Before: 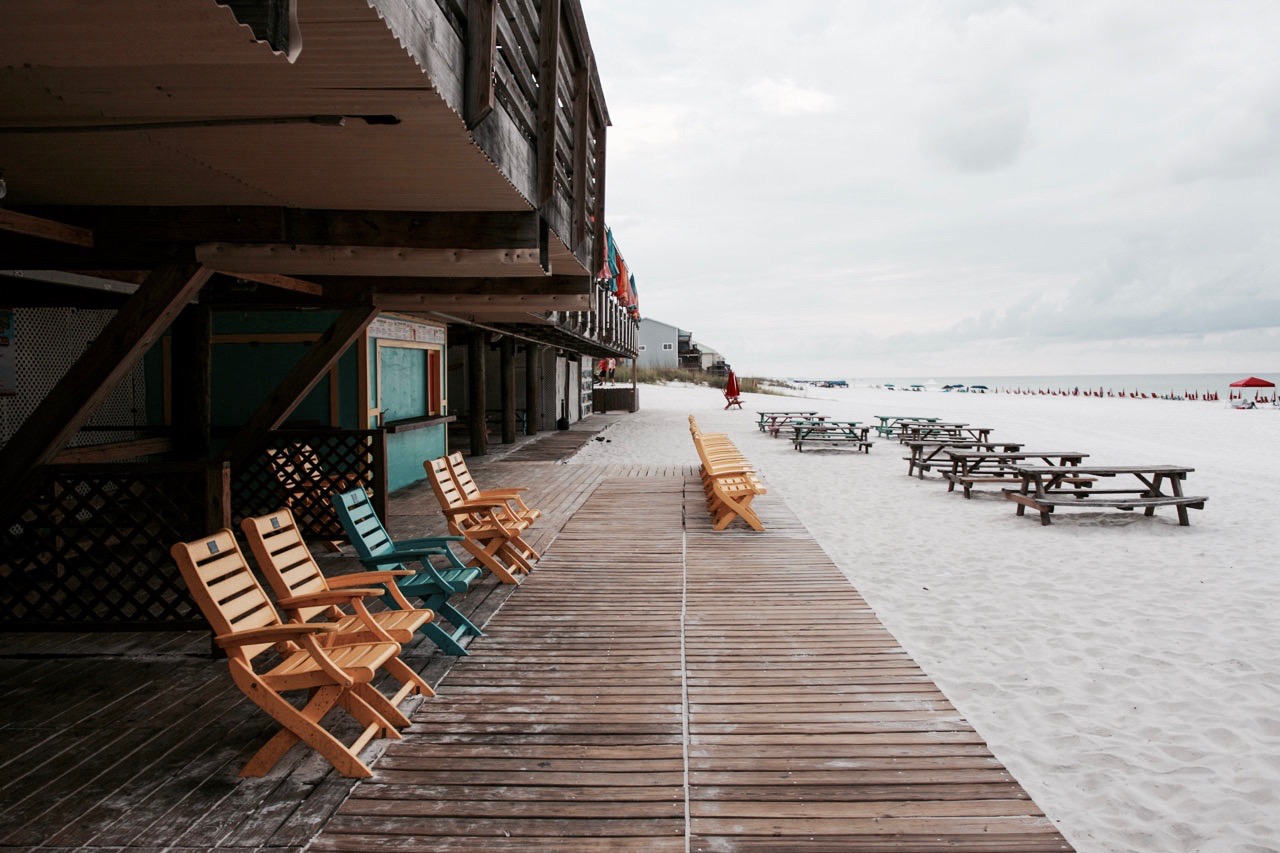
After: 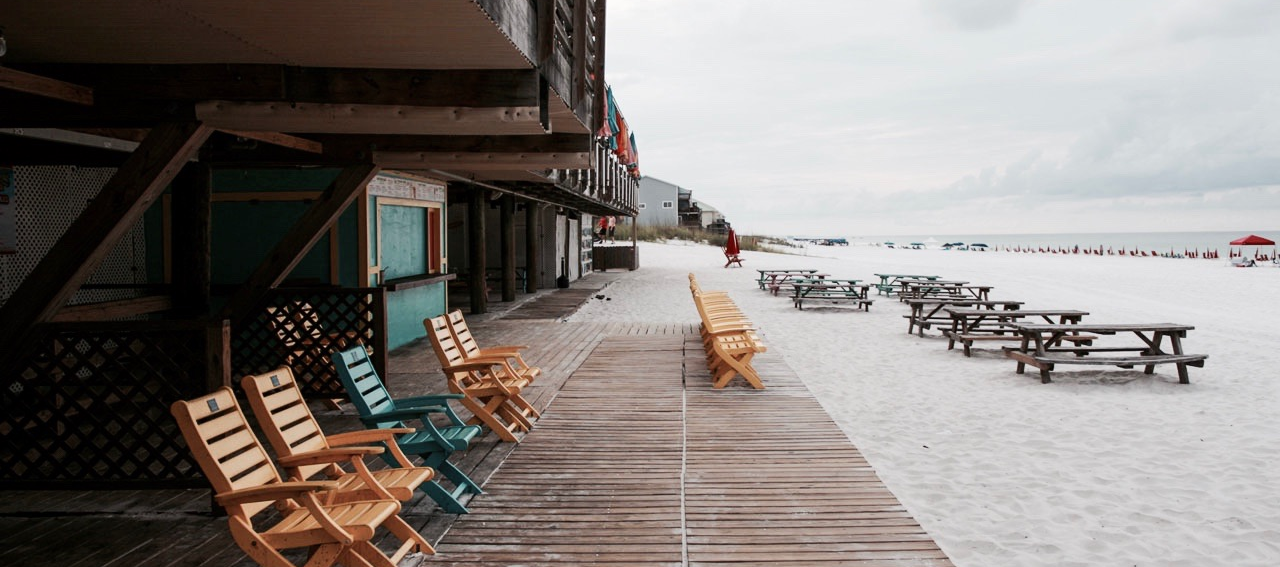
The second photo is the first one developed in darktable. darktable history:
contrast brightness saturation: saturation -0.052
crop: top 16.745%, bottom 16.734%
exposure: compensate highlight preservation false
